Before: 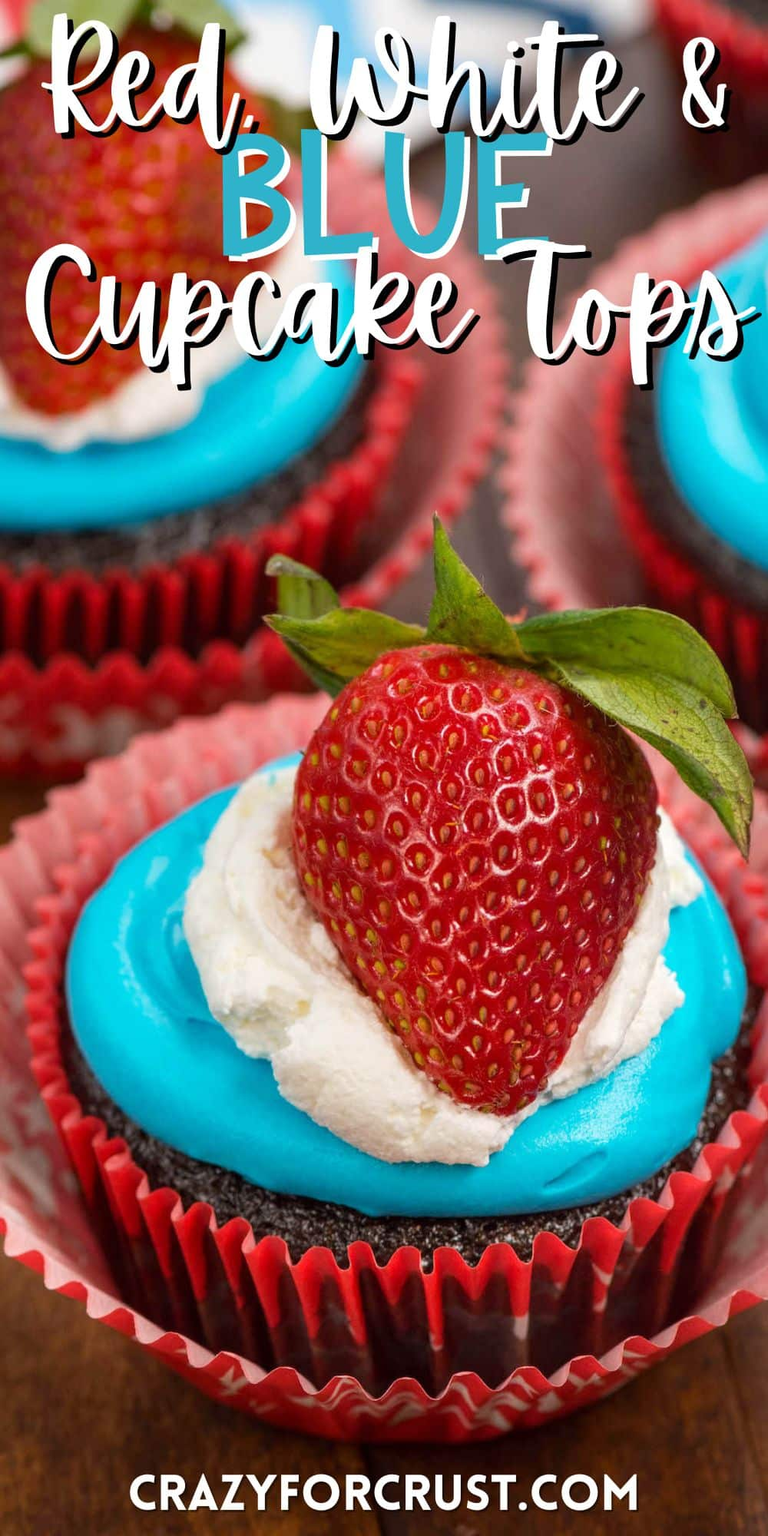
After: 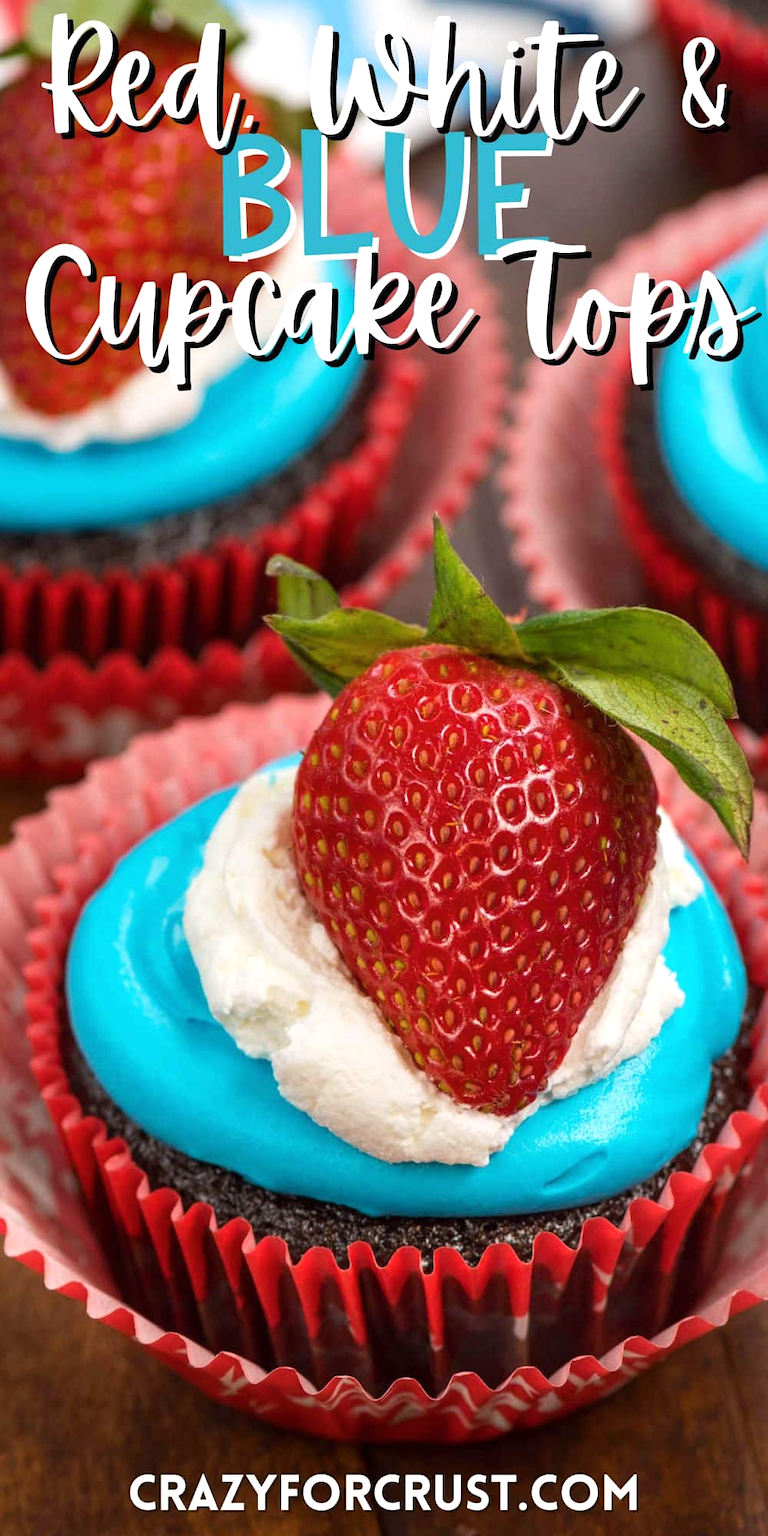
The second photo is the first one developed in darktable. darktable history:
color balance rgb: highlights gain › luminance 14.952%, perceptual saturation grading › global saturation -0.221%
